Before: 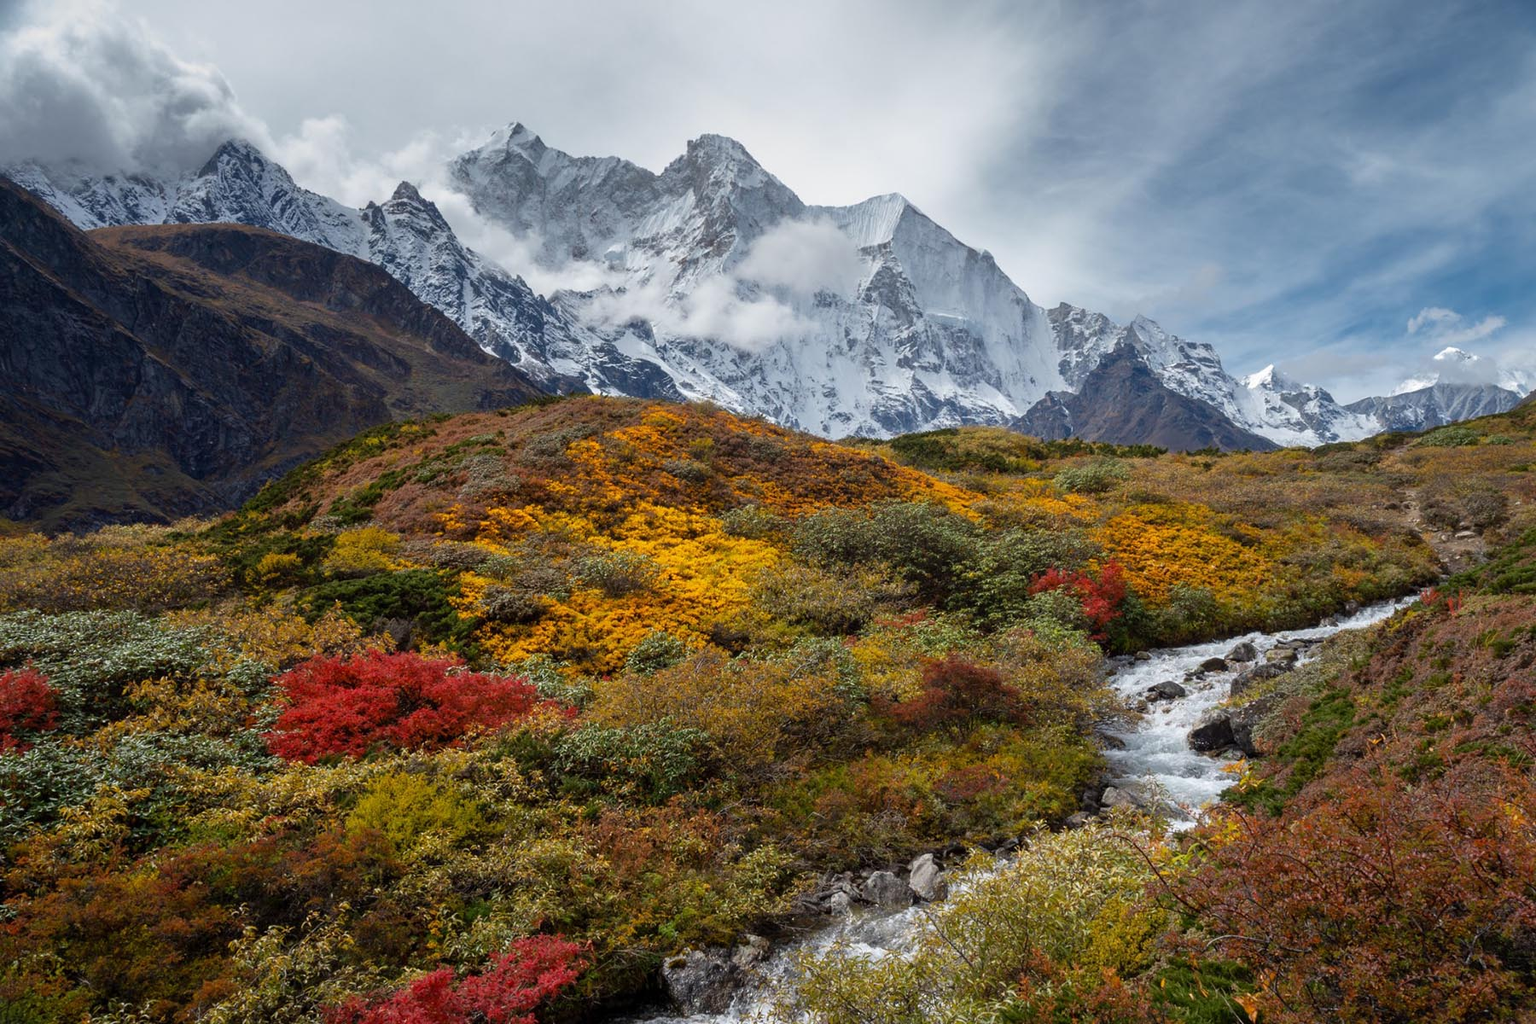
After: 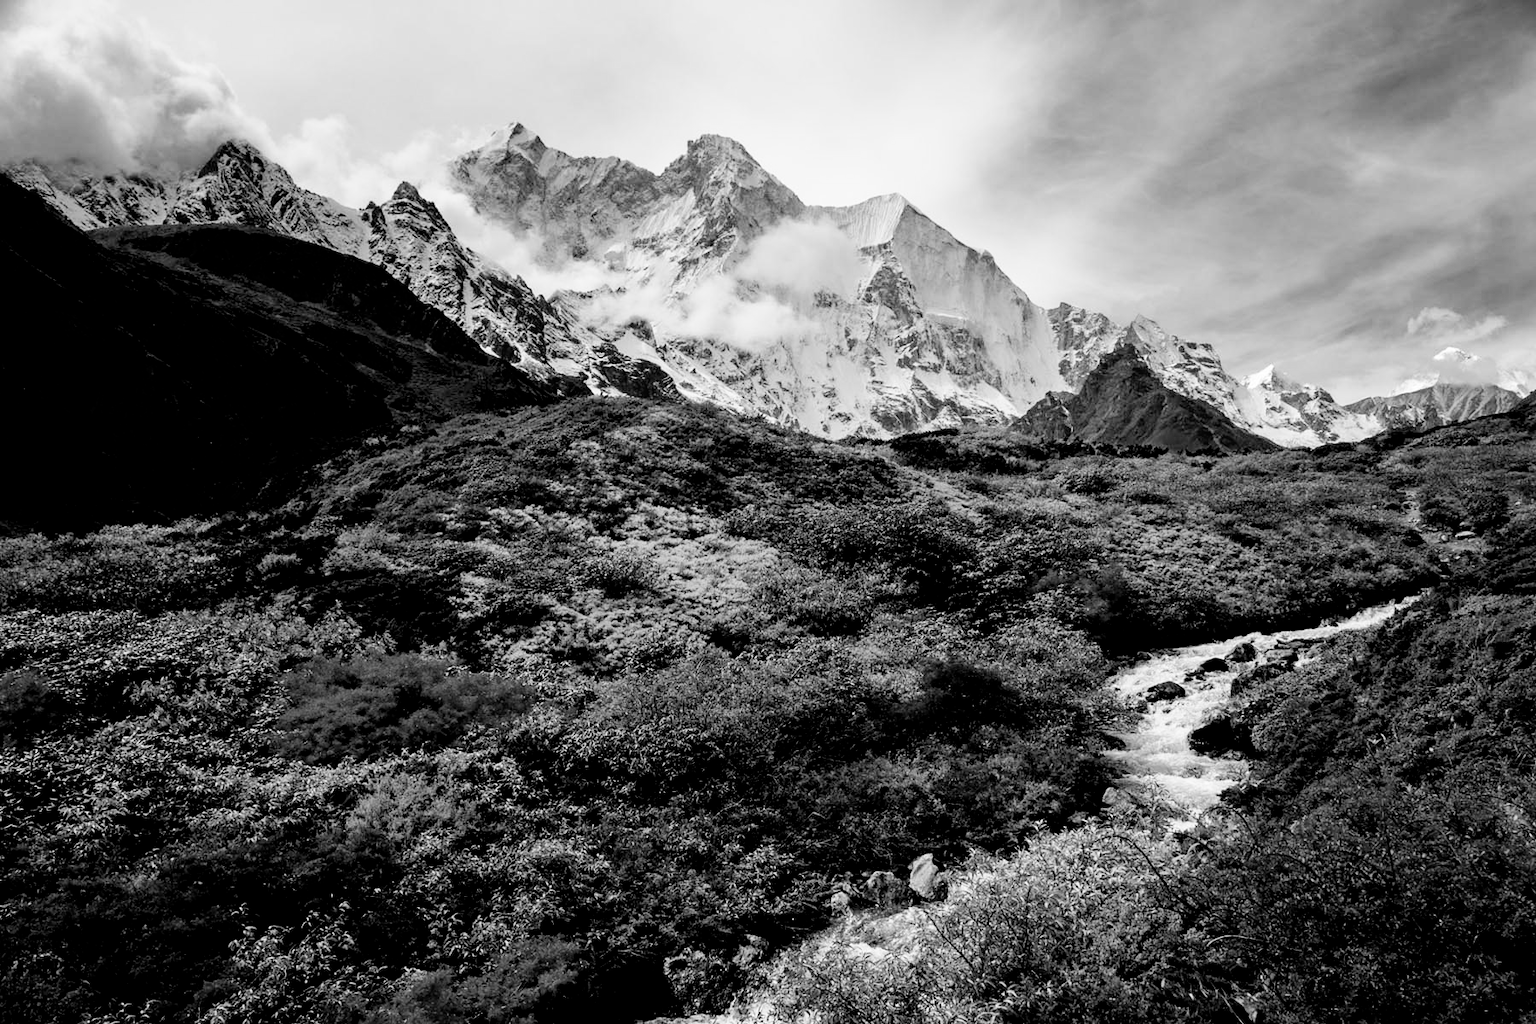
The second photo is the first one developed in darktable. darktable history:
monochrome: on, module defaults
base curve: curves: ch0 [(0, 0) (0.032, 0.025) (0.121, 0.166) (0.206, 0.329) (0.605, 0.79) (1, 1)], preserve colors none
exposure: black level correction 0.047, exposure 0.013 EV, compensate highlight preservation false
